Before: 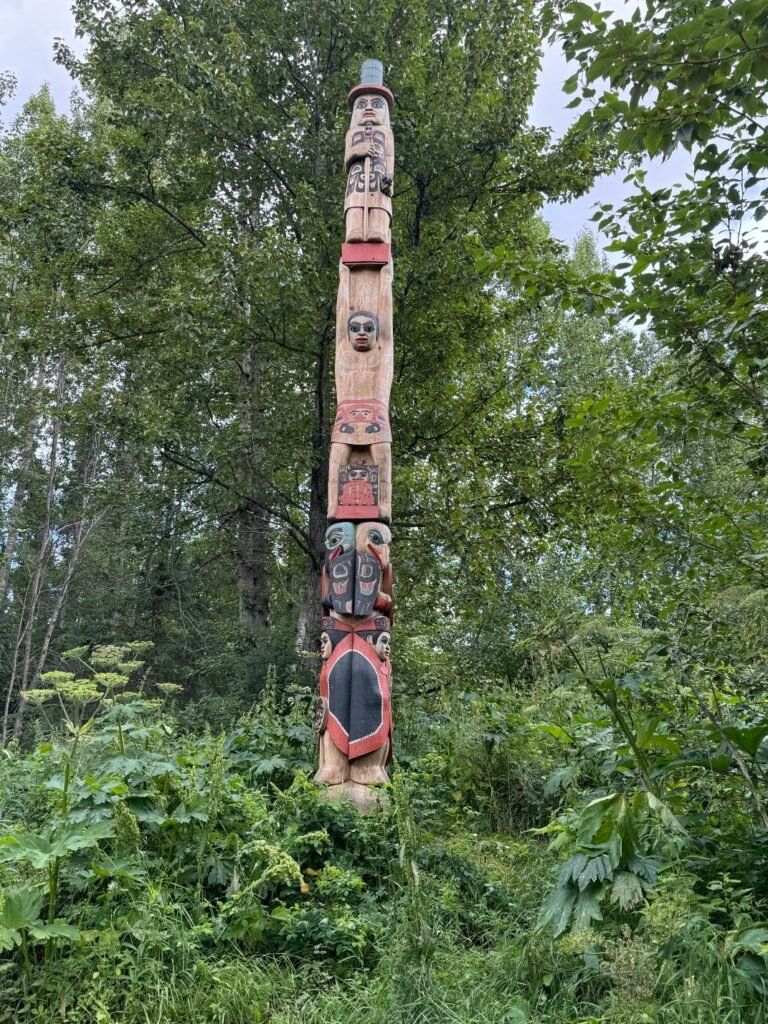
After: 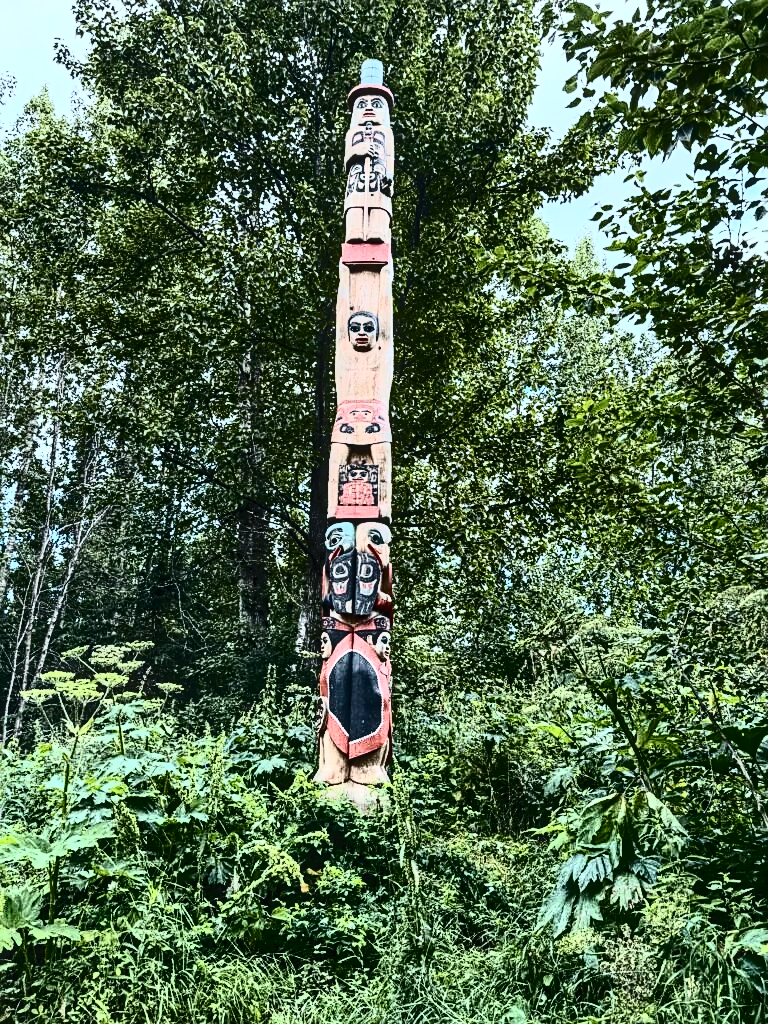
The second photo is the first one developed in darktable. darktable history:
sharpen: on, module defaults
shadows and highlights: soften with gaussian
tone equalizer: -8 EV -0.723 EV, -7 EV -0.729 EV, -6 EV -0.623 EV, -5 EV -0.397 EV, -3 EV 0.368 EV, -2 EV 0.6 EV, -1 EV 0.674 EV, +0 EV 0.748 EV, edges refinement/feathering 500, mask exposure compensation -1.57 EV, preserve details no
tone curve: curves: ch0 [(0, 0) (0.003, 0.01) (0.011, 0.012) (0.025, 0.012) (0.044, 0.017) (0.069, 0.021) (0.1, 0.025) (0.136, 0.03) (0.177, 0.037) (0.224, 0.052) (0.277, 0.092) (0.335, 0.16) (0.399, 0.3) (0.468, 0.463) (0.543, 0.639) (0.623, 0.796) (0.709, 0.904) (0.801, 0.962) (0.898, 0.988) (1, 1)], color space Lab, independent channels, preserve colors none
local contrast: on, module defaults
color calibration: output R [1.063, -0.012, -0.003, 0], output G [0, 1.022, 0.021, 0], output B [-0.079, 0.047, 1, 0], gray › normalize channels true, illuminant Planckian (black body), x 0.368, y 0.36, temperature 4275.34 K, gamut compression 0
